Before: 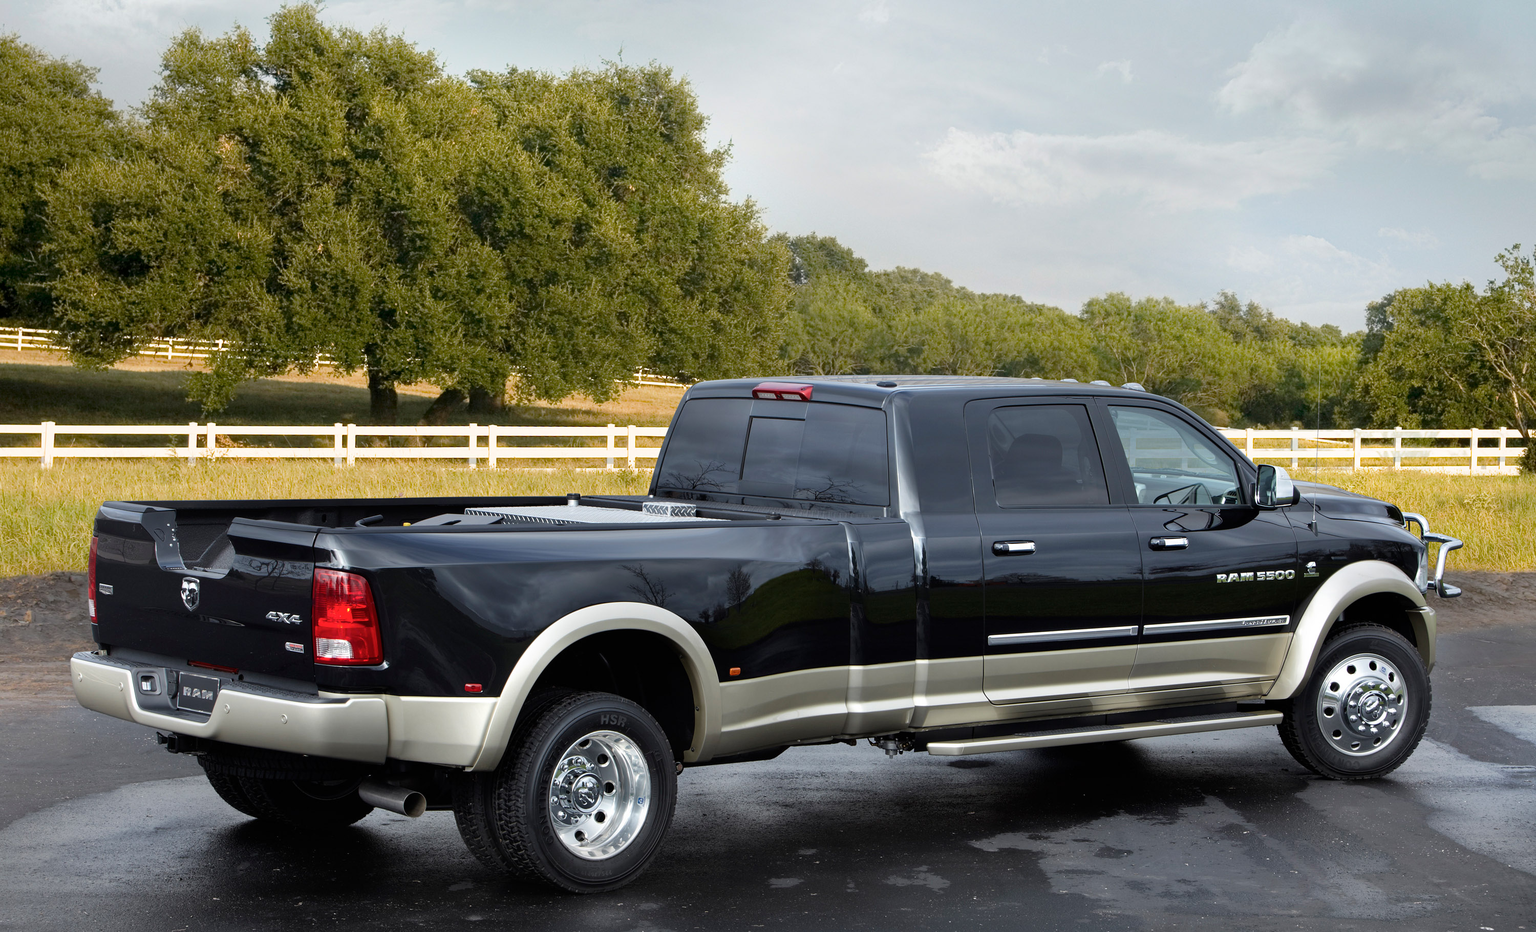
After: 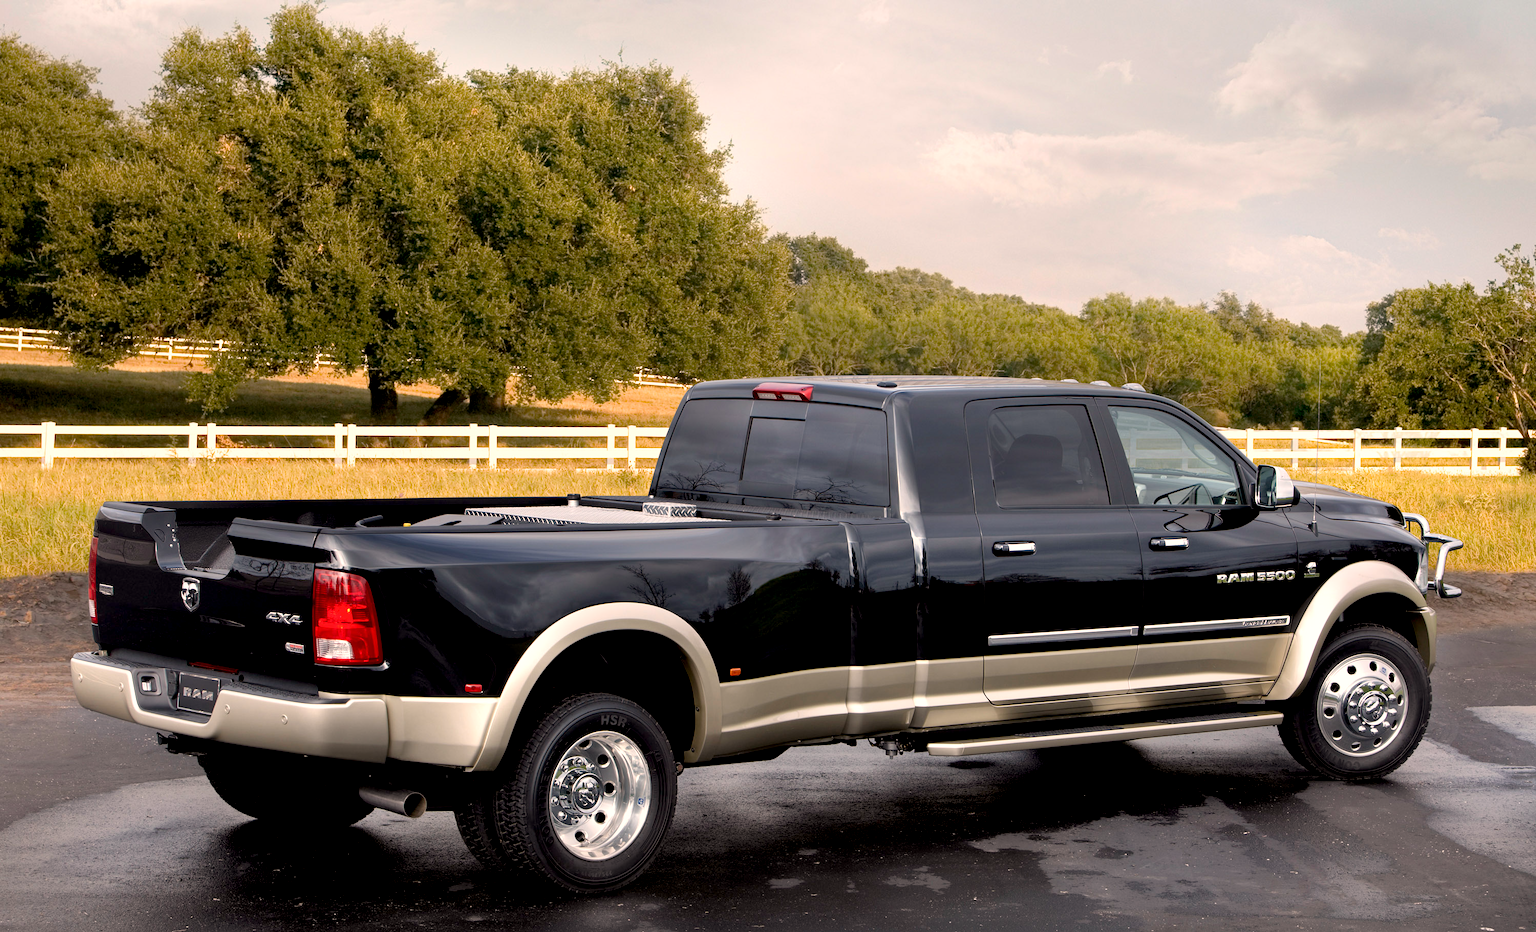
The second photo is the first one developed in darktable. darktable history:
exposure: black level correction 0.009, exposure 0.119 EV, compensate highlight preservation false
white balance: red 1.127, blue 0.943
